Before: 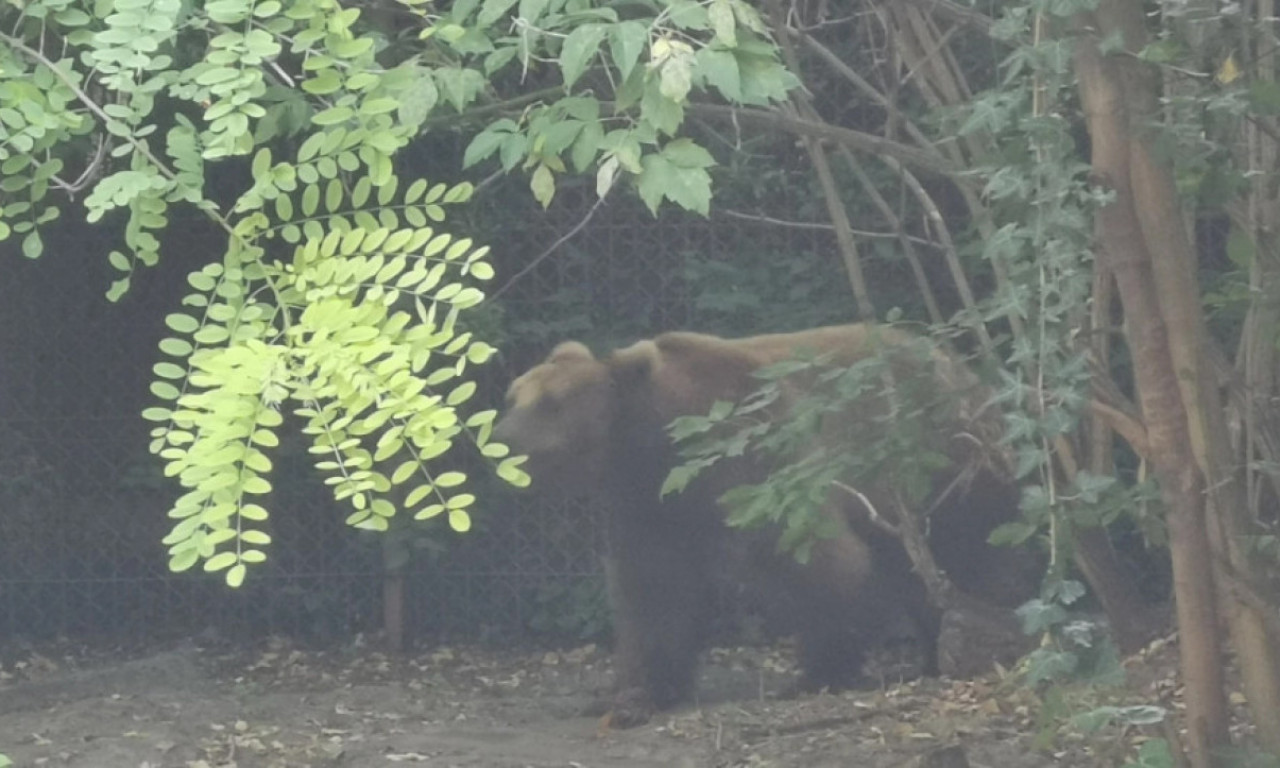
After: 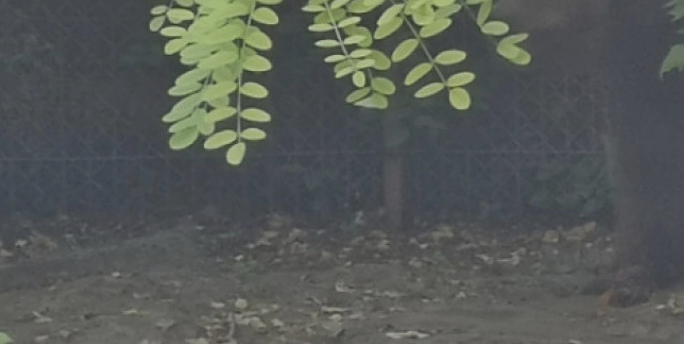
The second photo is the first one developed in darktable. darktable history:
crop and rotate: top 55.064%, right 46.486%, bottom 0.139%
tone equalizer: -8 EV -0.033 EV, -7 EV 0.027 EV, -6 EV -0.008 EV, -5 EV 0.007 EV, -4 EV -0.032 EV, -3 EV -0.233 EV, -2 EV -0.674 EV, -1 EV -0.983 EV, +0 EV -0.983 EV
sharpen: on, module defaults
